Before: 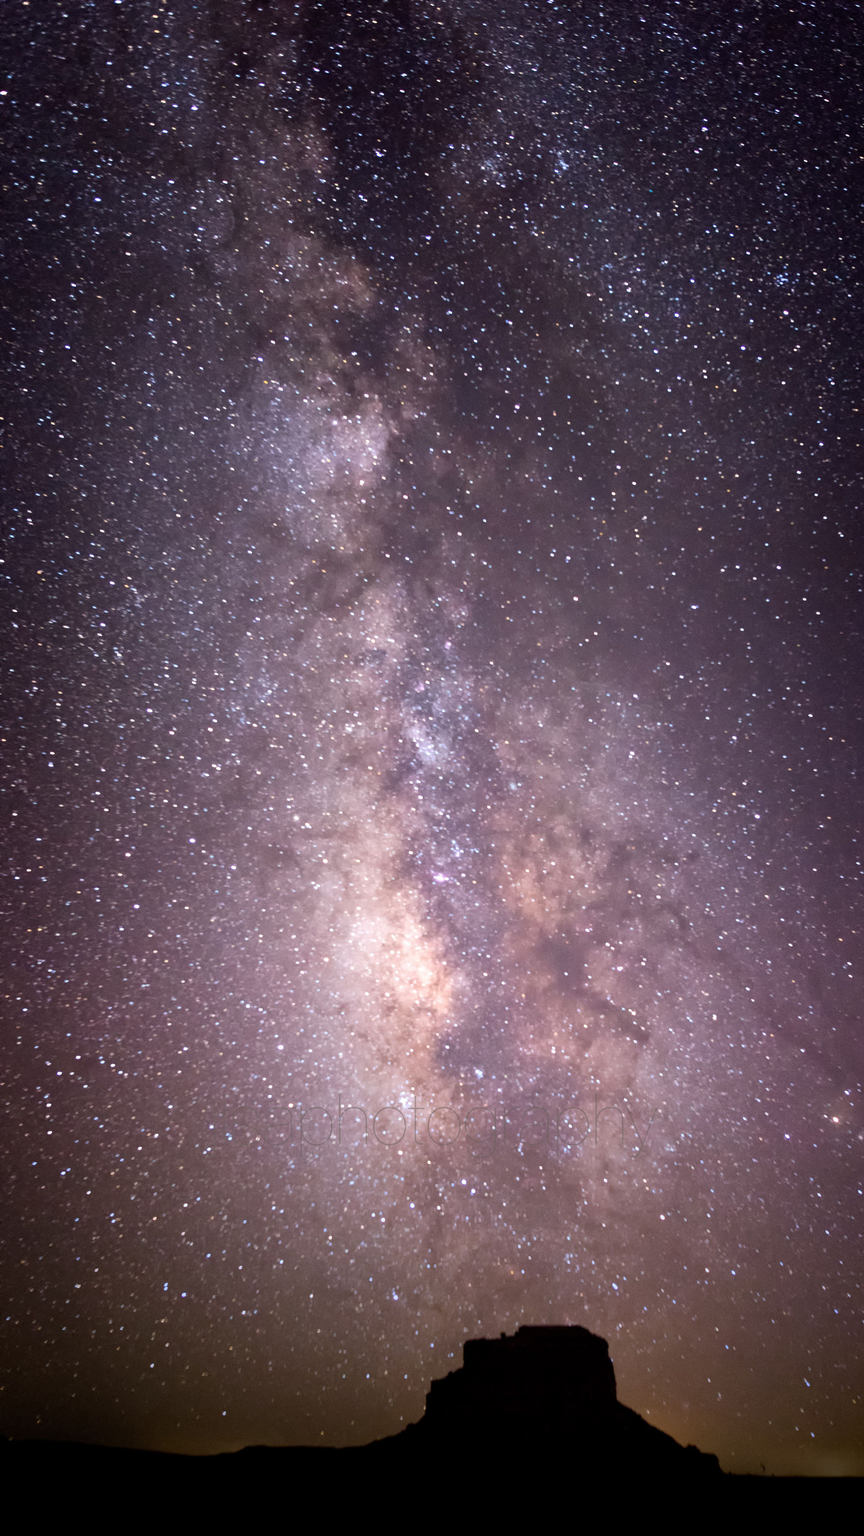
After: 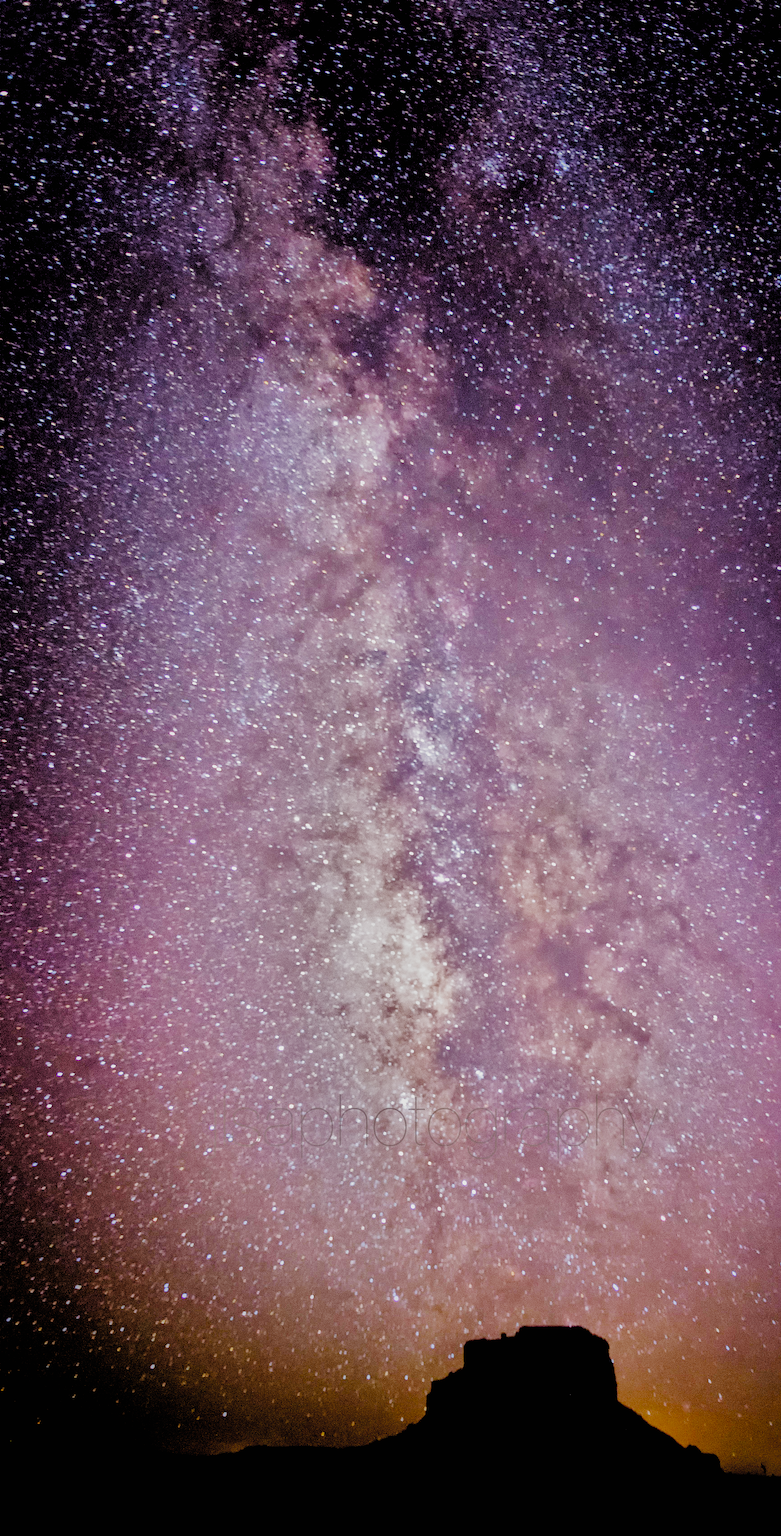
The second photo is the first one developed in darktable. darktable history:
crop: right 9.509%, bottom 0.031%
shadows and highlights: shadows 38.43, highlights -74.54
sharpen: on, module defaults
filmic rgb: black relative exposure -2.85 EV, white relative exposure 4.56 EV, hardness 1.77, contrast 1.25, preserve chrominance no, color science v5 (2021)
color balance rgb: perceptual saturation grading › global saturation 25%, global vibrance 20%
exposure: exposure 1 EV, compensate highlight preservation false
